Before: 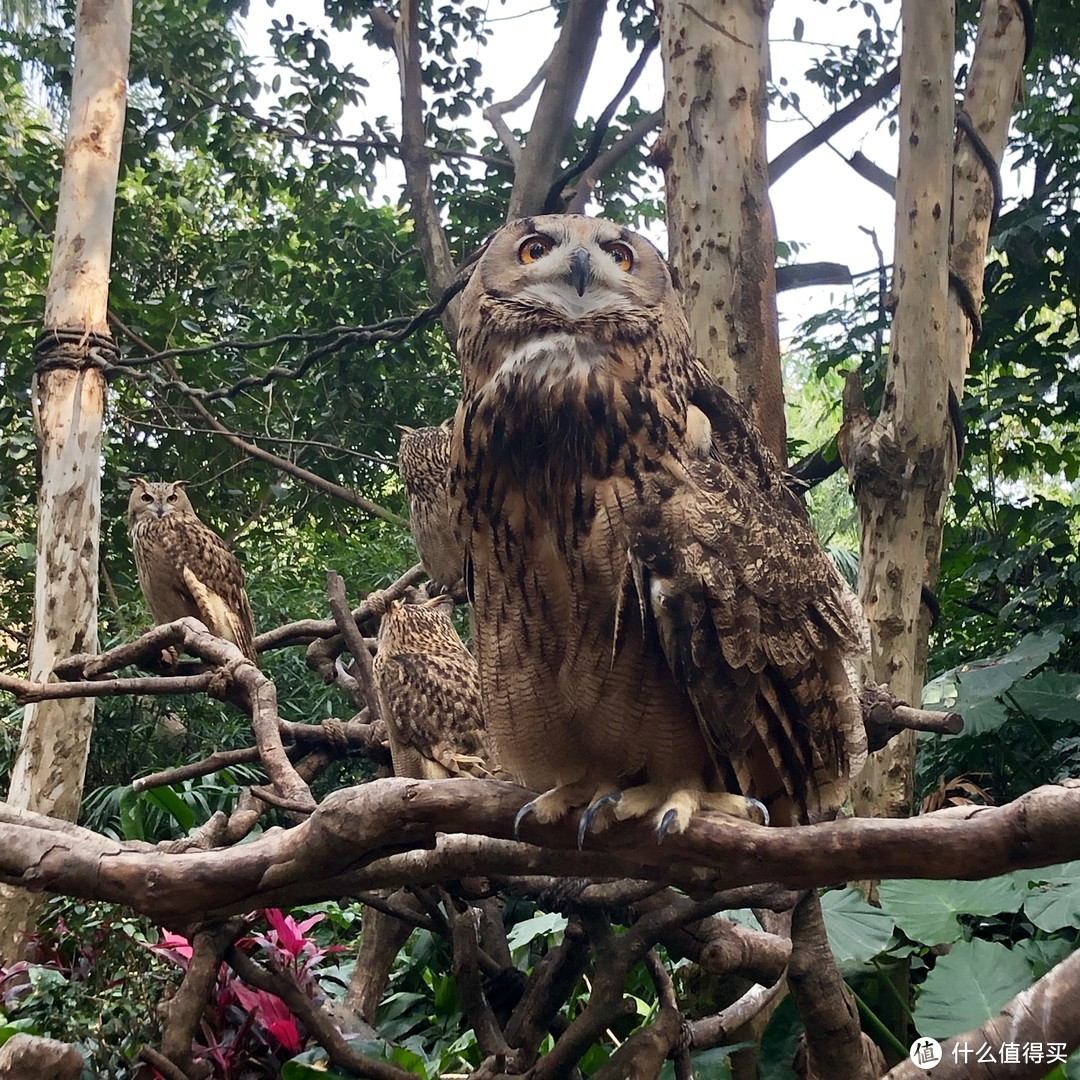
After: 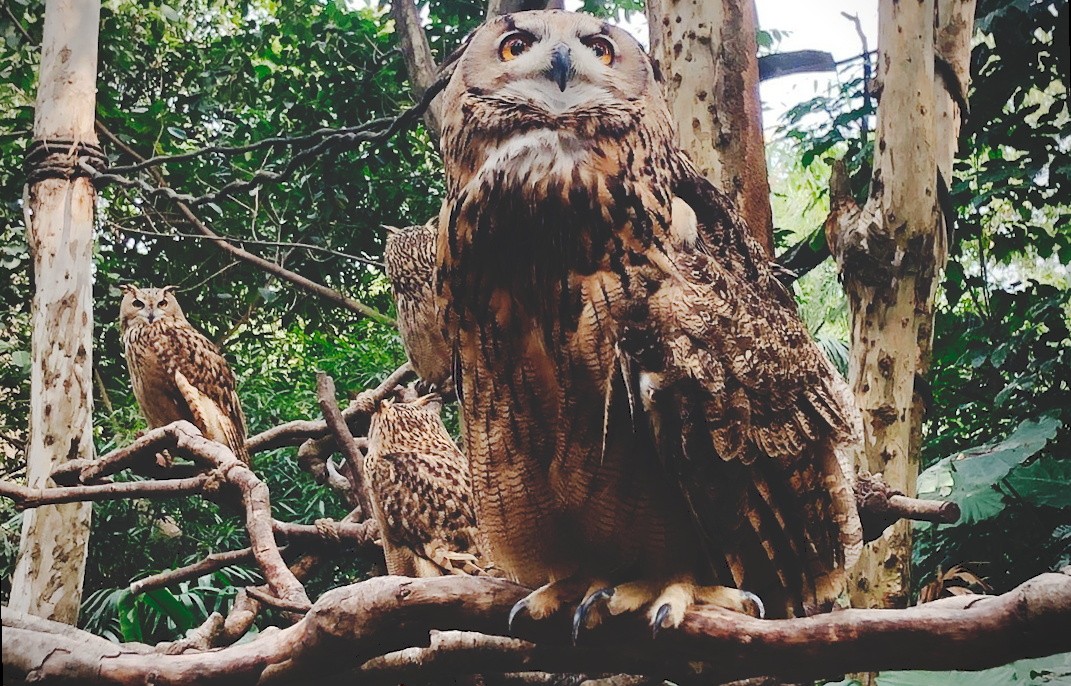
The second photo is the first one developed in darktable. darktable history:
crop: top 16.727%, bottom 16.727%
levels: mode automatic, black 0.023%, white 99.97%, levels [0.062, 0.494, 0.925]
tone curve: curves: ch0 [(0, 0) (0.003, 0.169) (0.011, 0.169) (0.025, 0.169) (0.044, 0.173) (0.069, 0.178) (0.1, 0.183) (0.136, 0.185) (0.177, 0.197) (0.224, 0.227) (0.277, 0.292) (0.335, 0.391) (0.399, 0.491) (0.468, 0.592) (0.543, 0.672) (0.623, 0.734) (0.709, 0.785) (0.801, 0.844) (0.898, 0.893) (1, 1)], preserve colors none
rotate and perspective: rotation -1.32°, lens shift (horizontal) -0.031, crop left 0.015, crop right 0.985, crop top 0.047, crop bottom 0.982
vignetting: fall-off radius 60.92%
